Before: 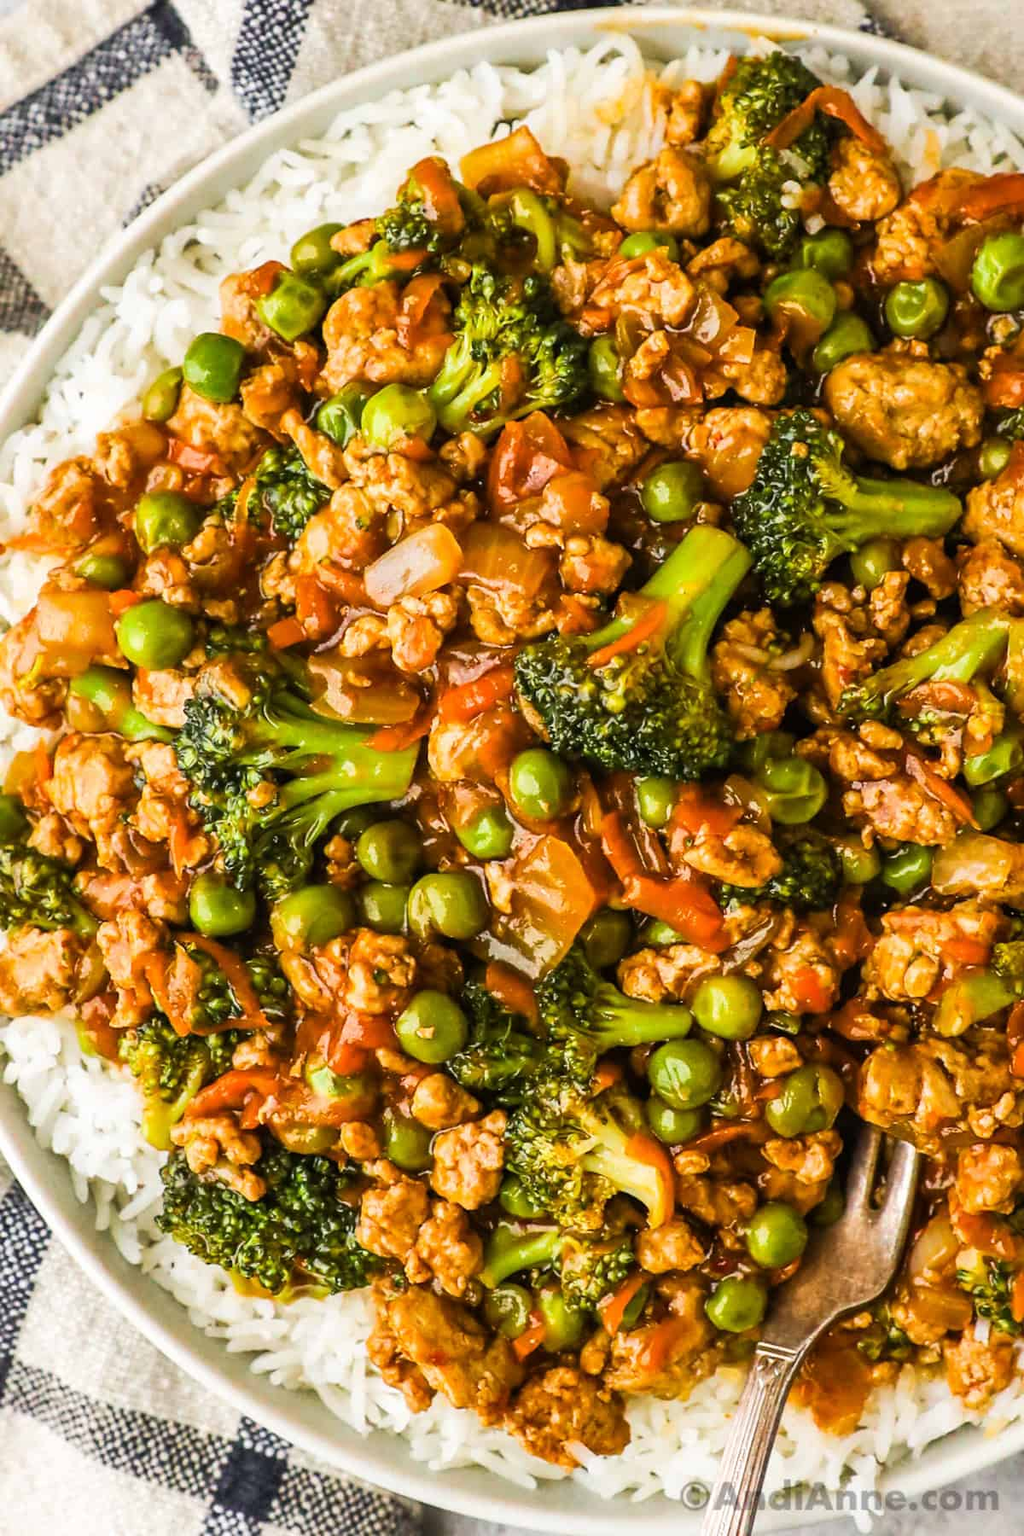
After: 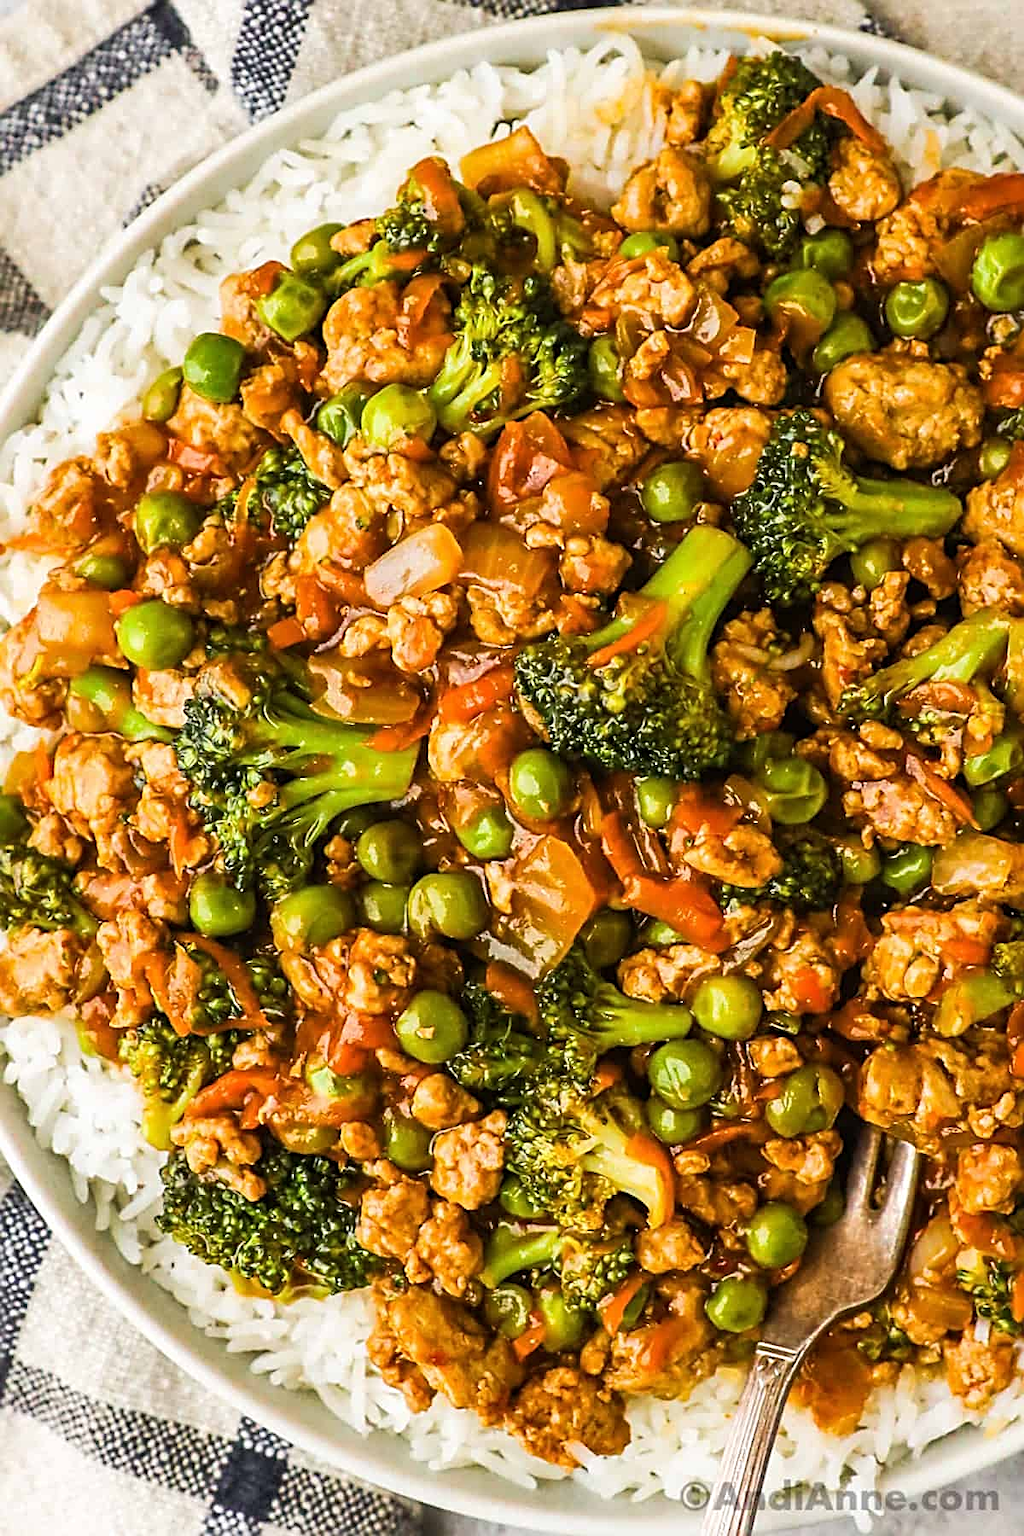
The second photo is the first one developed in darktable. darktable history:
sharpen: radius 2.762
